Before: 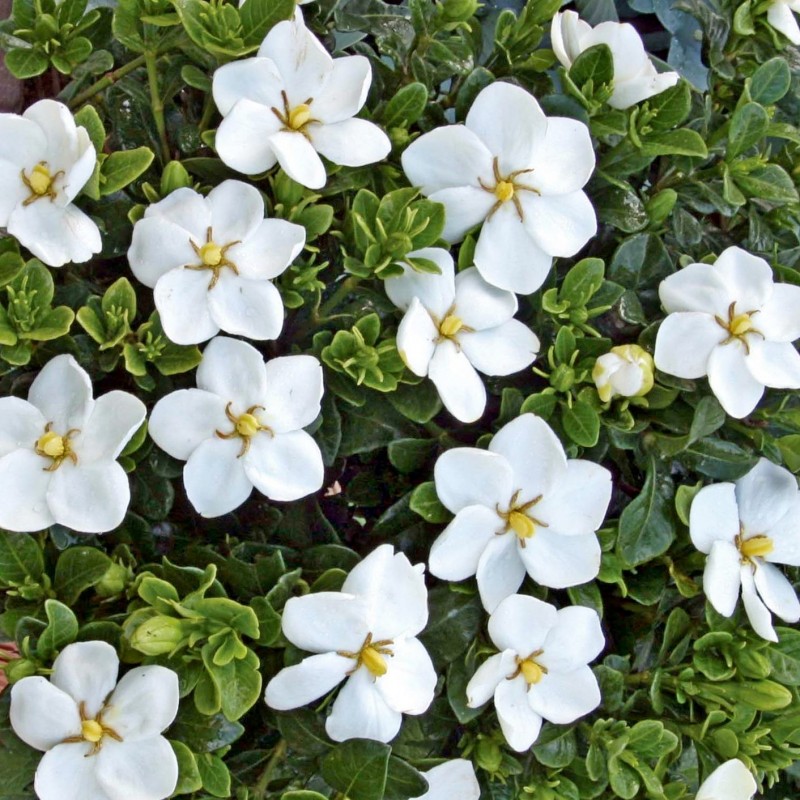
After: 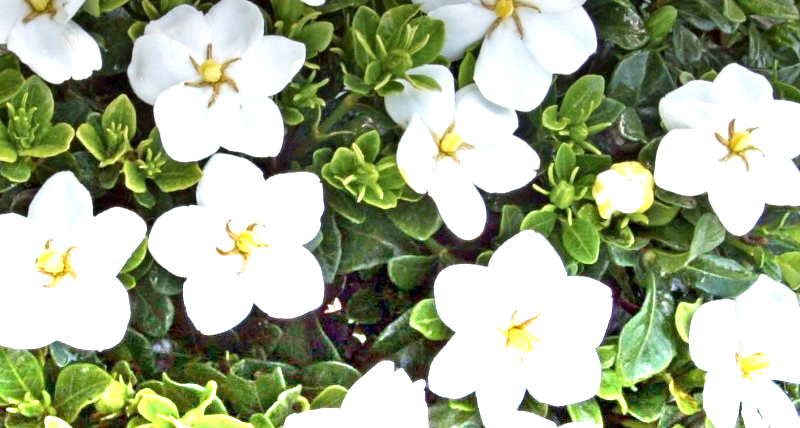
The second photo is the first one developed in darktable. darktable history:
crop and rotate: top 23.043%, bottom 23.437%
graduated density: density -3.9 EV
